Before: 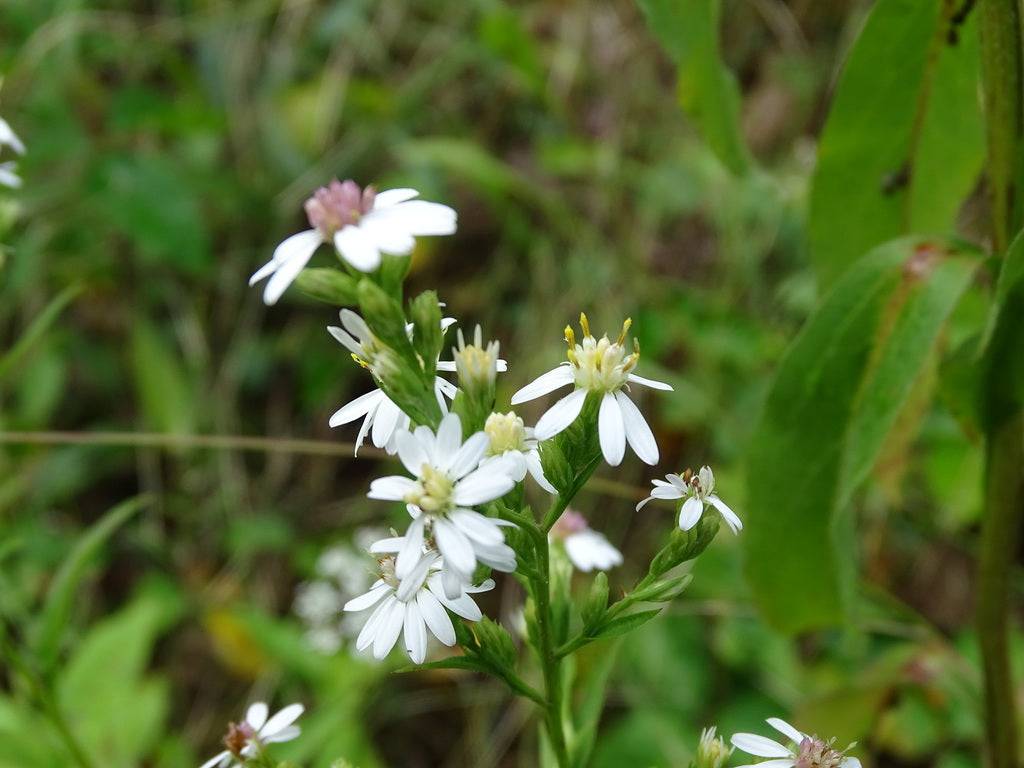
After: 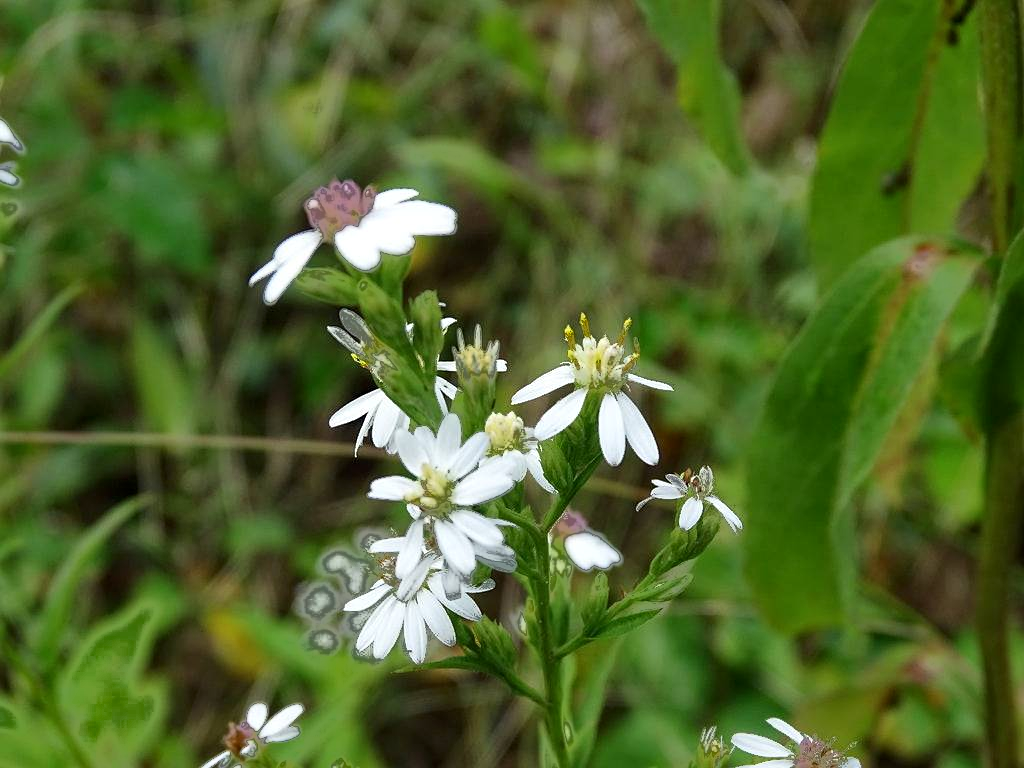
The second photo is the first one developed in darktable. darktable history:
fill light: exposure -0.73 EV, center 0.69, width 2.2
local contrast: mode bilateral grid, contrast 20, coarseness 50, detail 120%, midtone range 0.2
sharpen: amount 0.2
